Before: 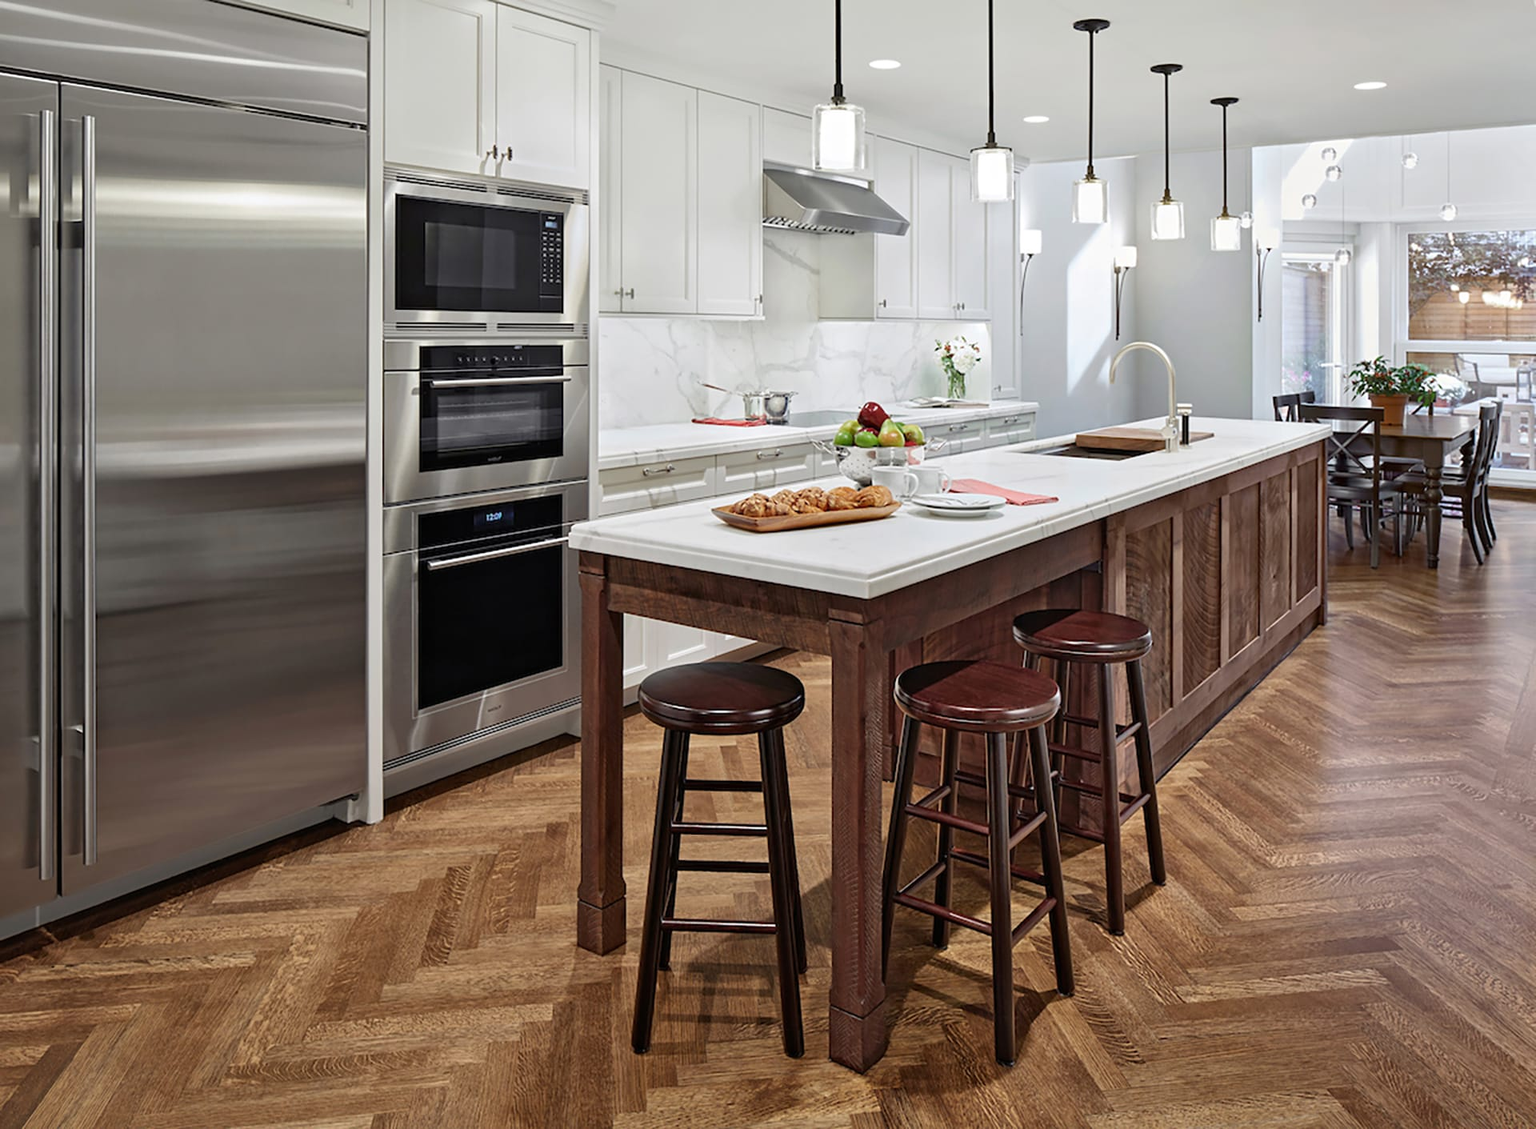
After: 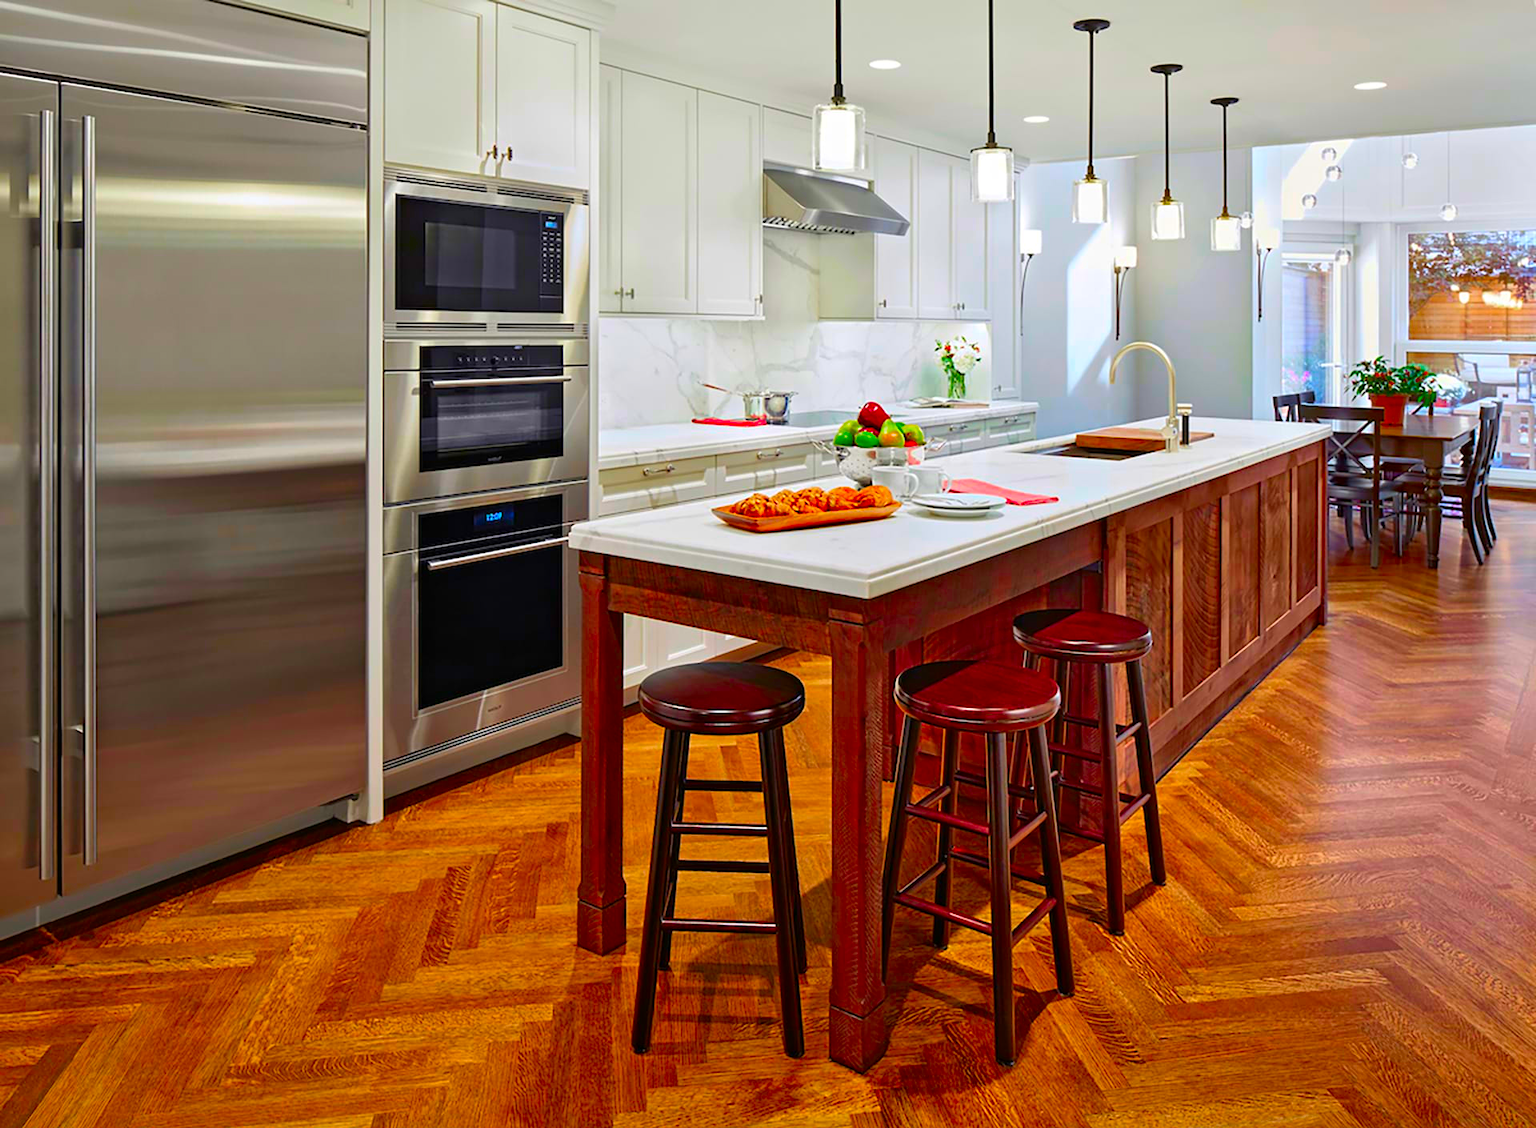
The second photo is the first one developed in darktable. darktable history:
color correction: highlights b* 0.056, saturation 2.98
